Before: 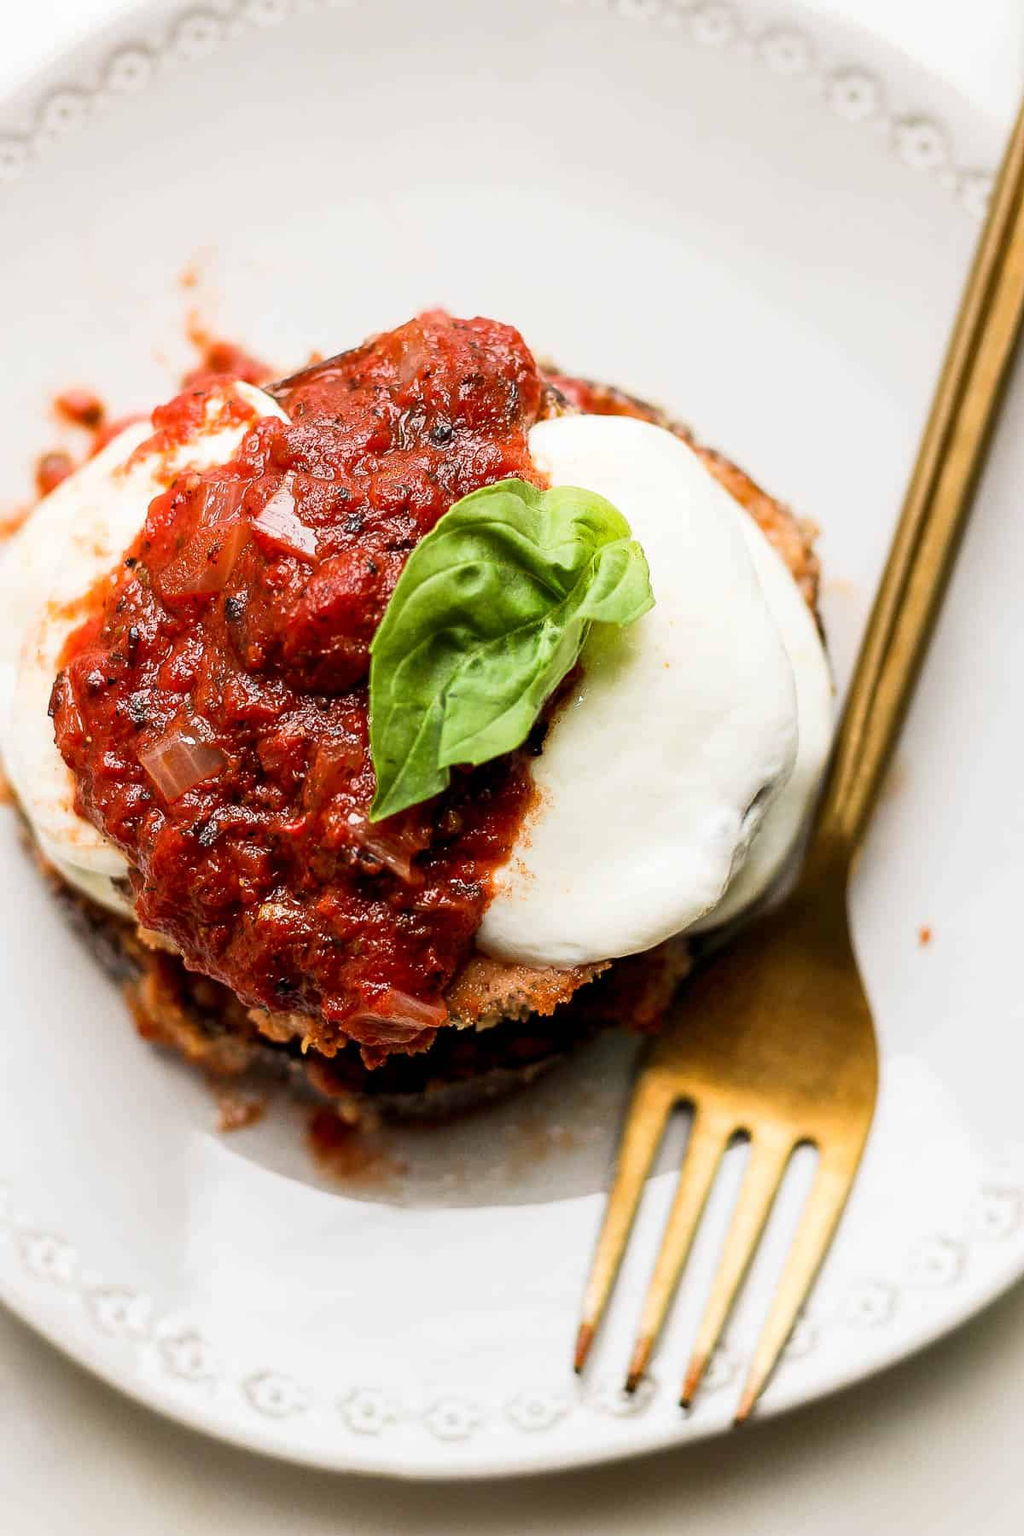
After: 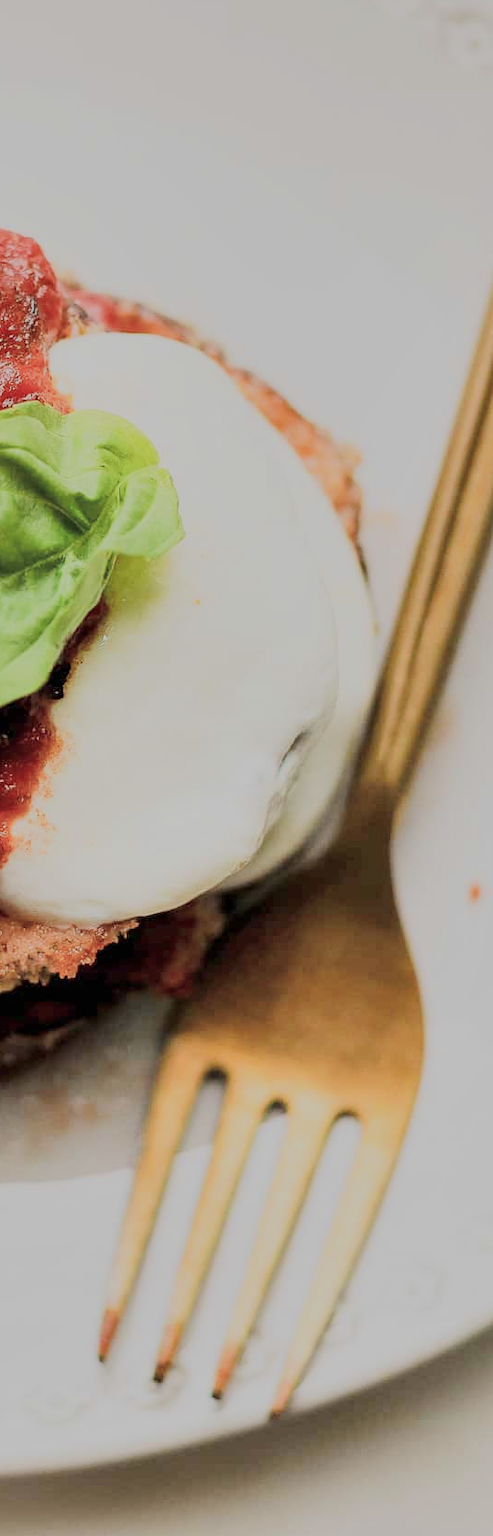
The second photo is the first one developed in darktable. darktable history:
filmic rgb: black relative exposure -13.98 EV, white relative exposure 7.97 EV, threshold 3.03 EV, hardness 3.74, latitude 49.88%, contrast 0.515, iterations of high-quality reconstruction 0, enable highlight reconstruction true
crop: left 47.17%, top 6.853%, right 7.898%
shadows and highlights: shadows 37.32, highlights -28.16, soften with gaussian
tone curve: curves: ch0 [(0, 0) (0.11, 0.081) (0.256, 0.259) (0.398, 0.475) (0.498, 0.611) (0.65, 0.757) (0.835, 0.883) (1, 0.961)]; ch1 [(0, 0) (0.346, 0.307) (0.408, 0.369) (0.453, 0.457) (0.482, 0.479) (0.502, 0.498) (0.521, 0.51) (0.553, 0.554) (0.618, 0.65) (0.693, 0.727) (1, 1)]; ch2 [(0, 0) (0.358, 0.362) (0.434, 0.46) (0.485, 0.494) (0.5, 0.494) (0.511, 0.508) (0.537, 0.55) (0.579, 0.599) (0.621, 0.693) (1, 1)]
